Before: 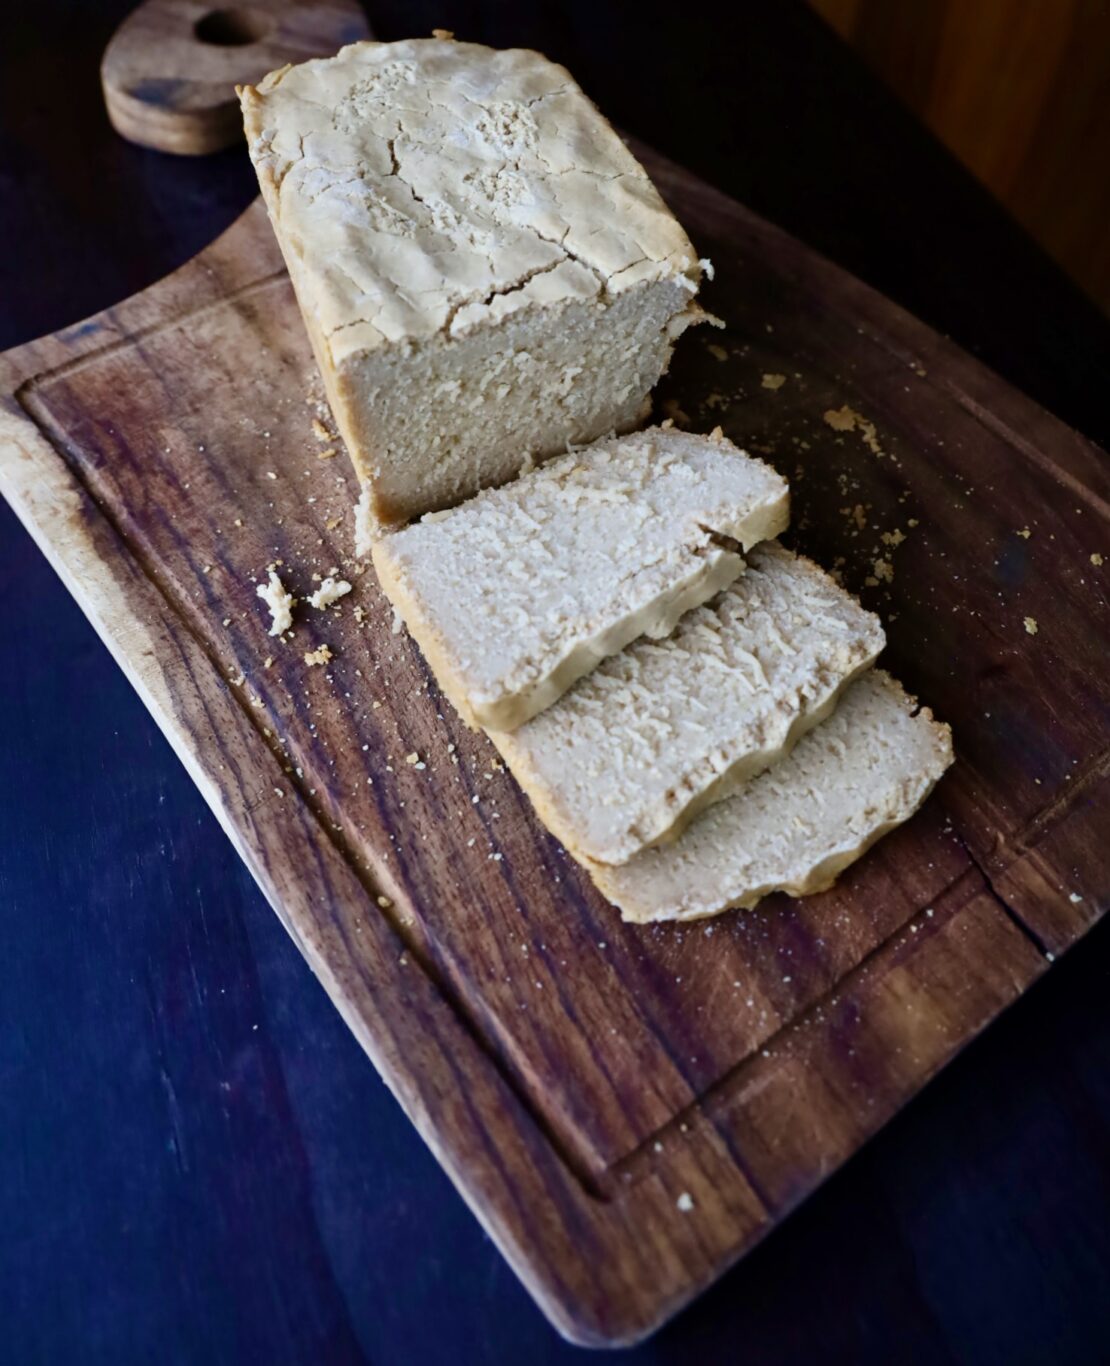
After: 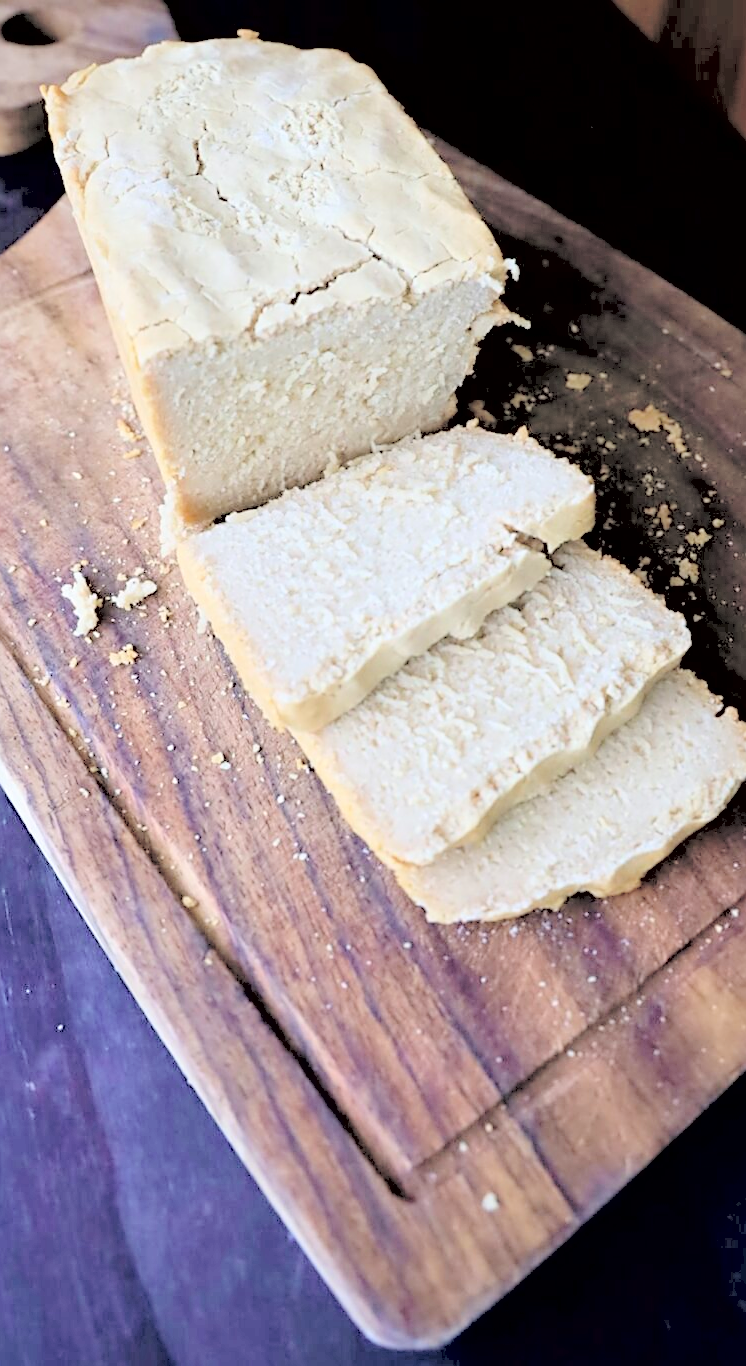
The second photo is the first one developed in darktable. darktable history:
sharpen: on, module defaults
crop and rotate: left 17.657%, right 15.085%
contrast brightness saturation: brightness 0.992
